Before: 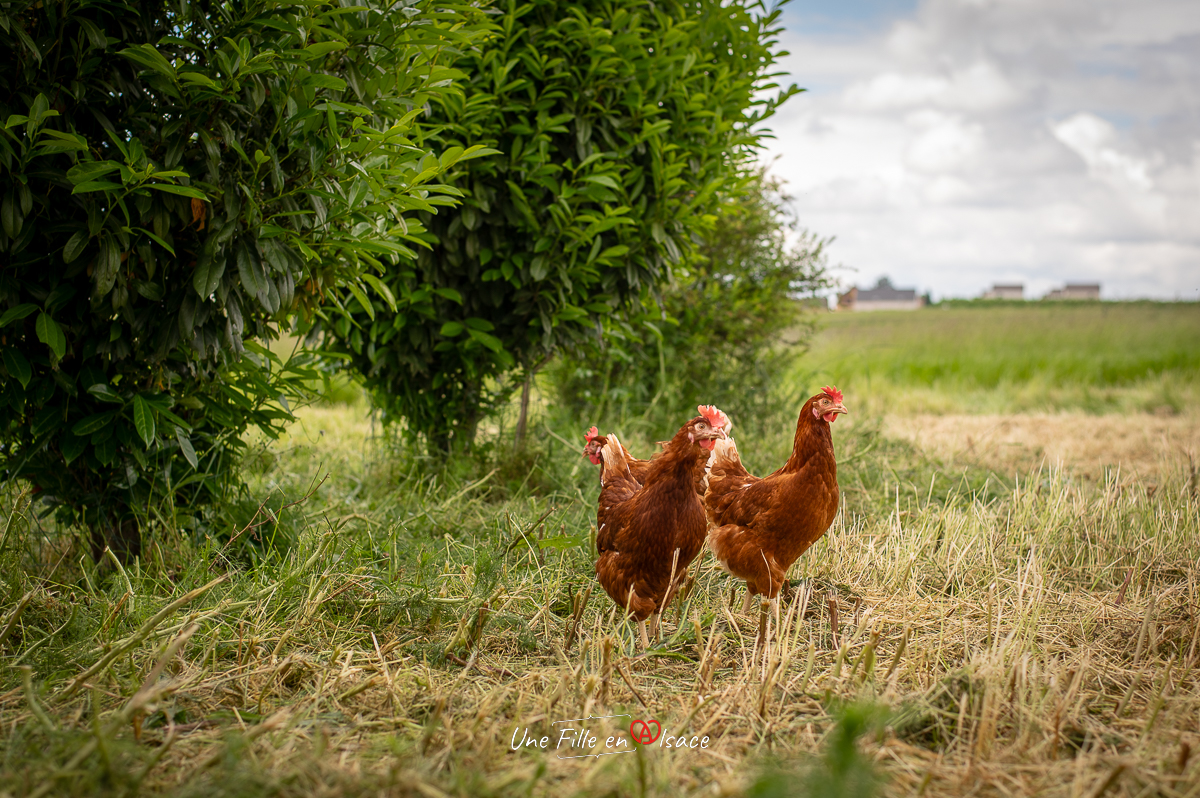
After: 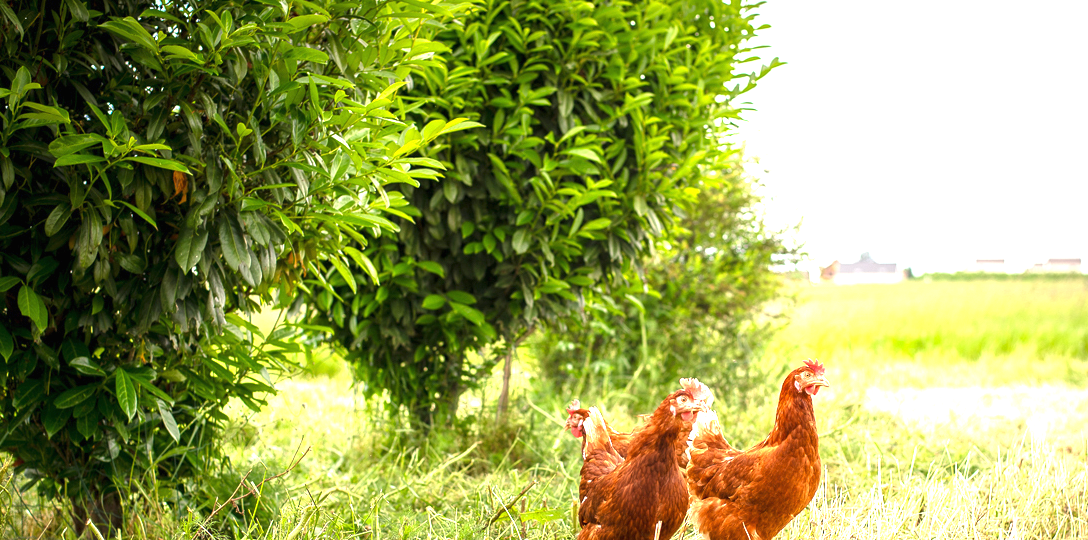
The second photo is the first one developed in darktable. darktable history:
crop: left 1.509%, top 3.452%, right 7.696%, bottom 28.452%
white balance: red 1, blue 1
exposure: black level correction 0, exposure 2.138 EV, compensate exposure bias true, compensate highlight preservation false
